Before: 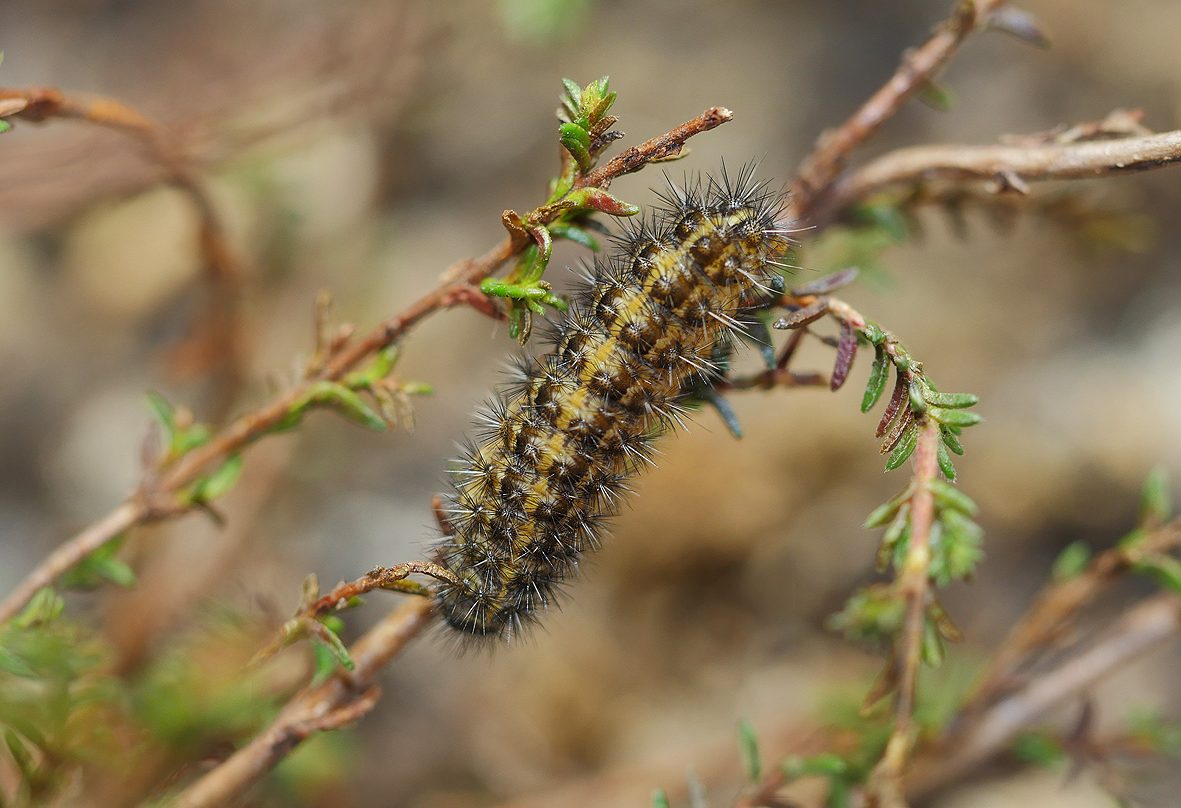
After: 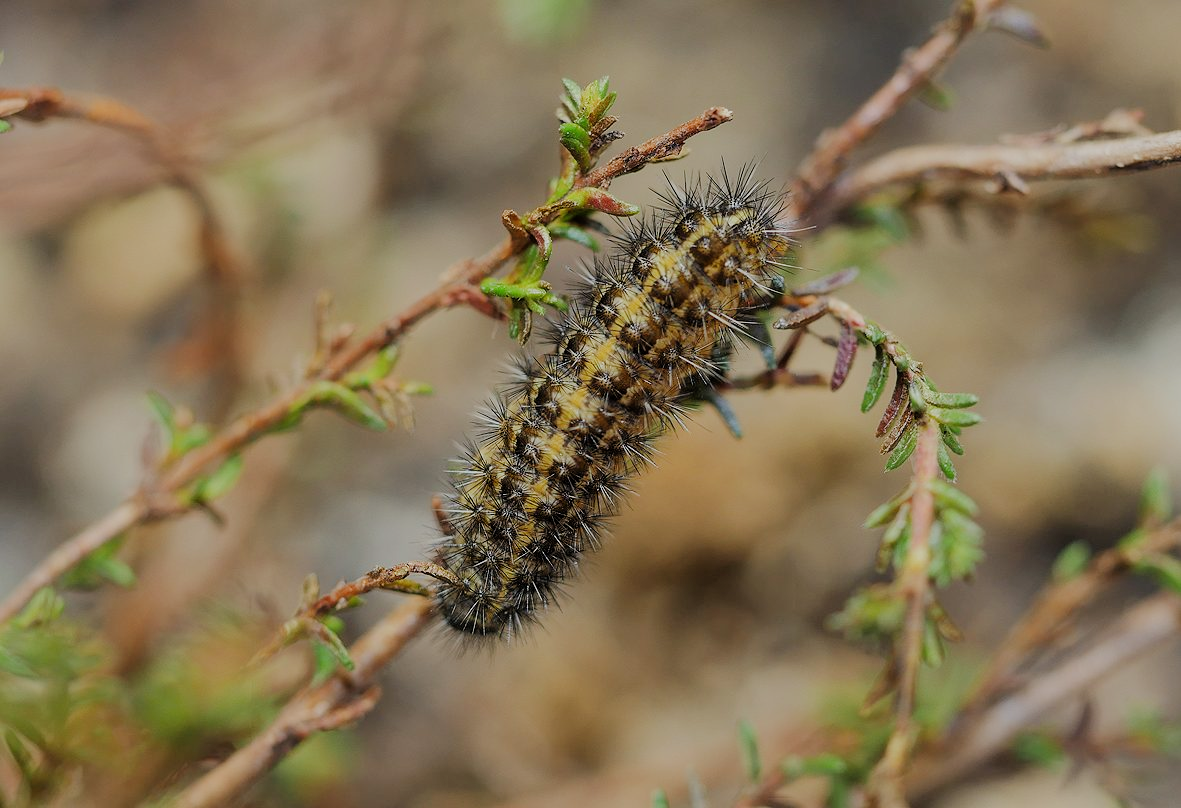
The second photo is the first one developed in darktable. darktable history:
filmic rgb: black relative exposure -7.09 EV, white relative exposure 5.35 EV, hardness 3.02
